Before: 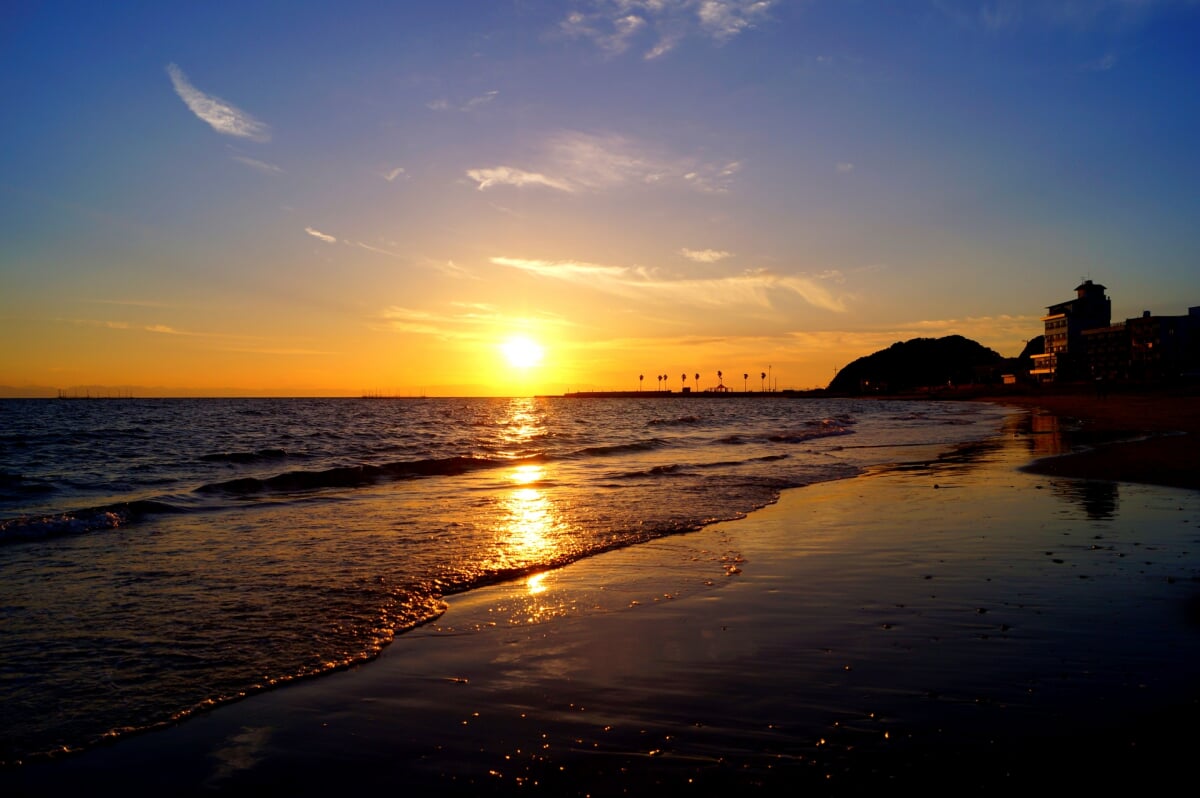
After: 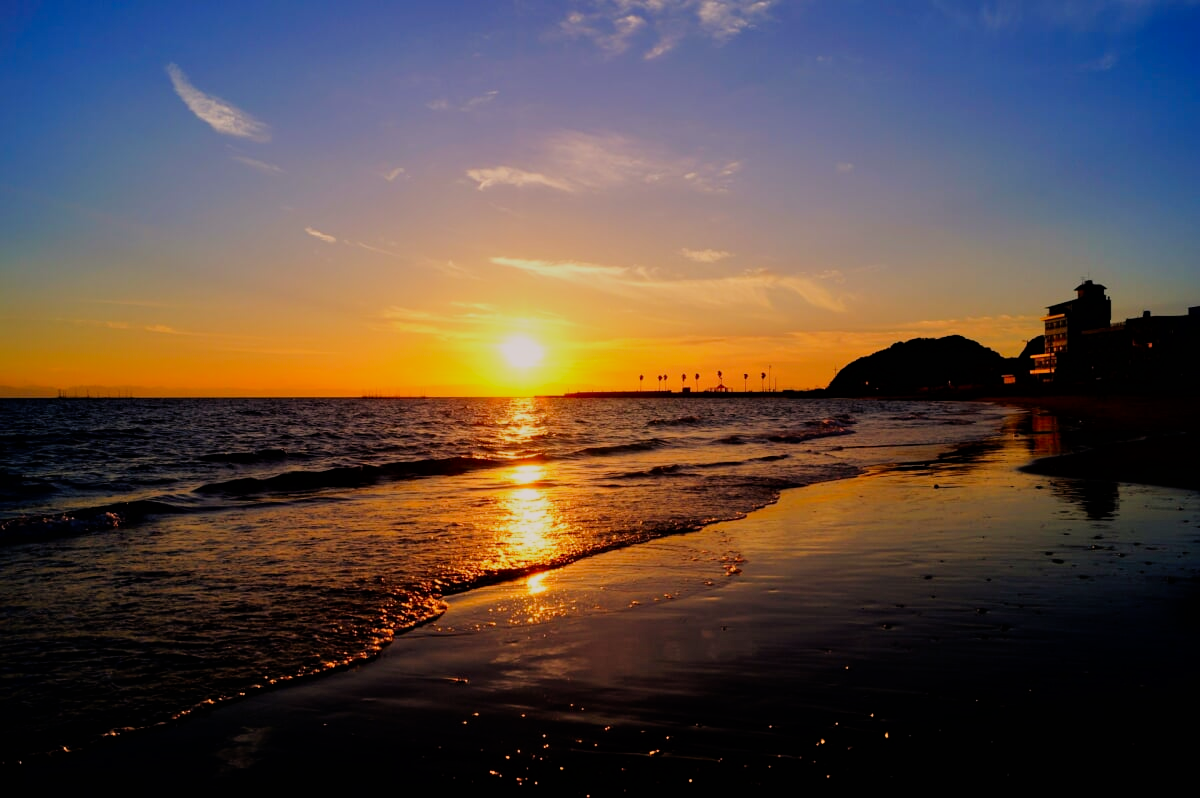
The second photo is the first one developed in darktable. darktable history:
shadows and highlights: shadows 30.69, highlights -62.83, soften with gaussian
color correction: highlights a* 3.25, highlights b* 1.76, saturation 1.21
filmic rgb: black relative exposure -7.65 EV, white relative exposure 4.56 EV, hardness 3.61
